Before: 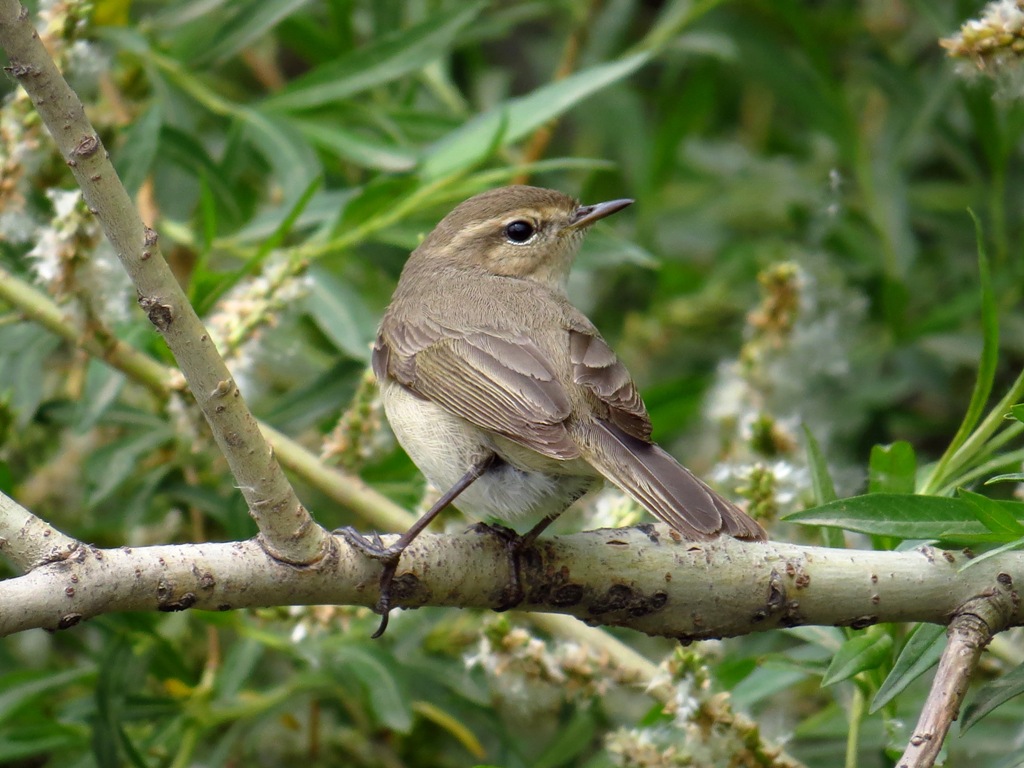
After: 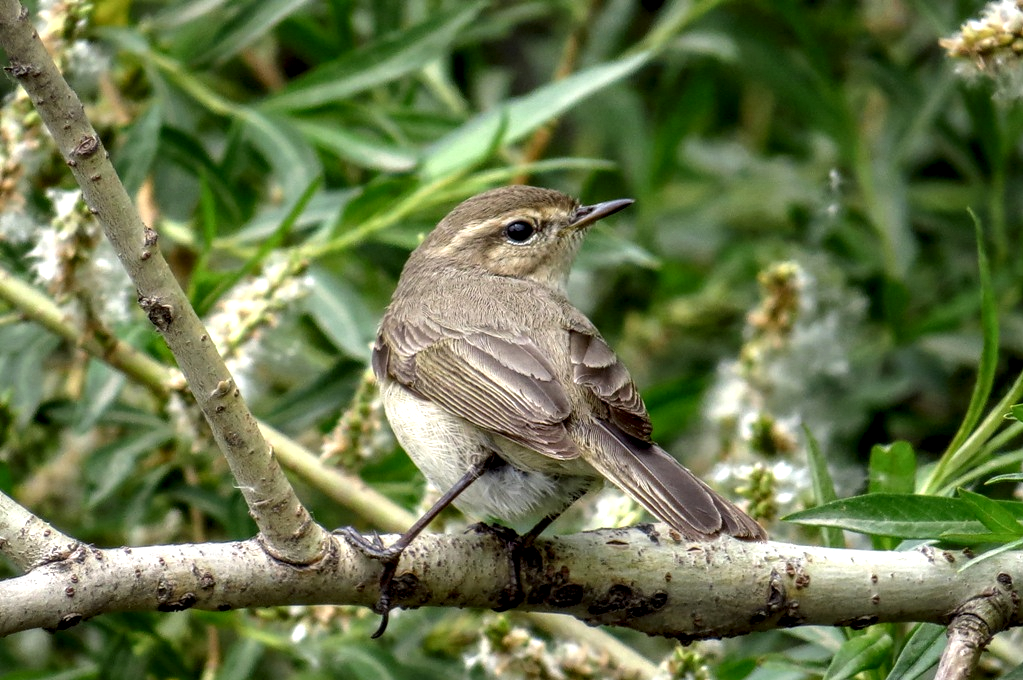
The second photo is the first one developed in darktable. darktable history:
crop and rotate: top 0%, bottom 11.345%
local contrast: highlights 4%, shadows 3%, detail 181%
